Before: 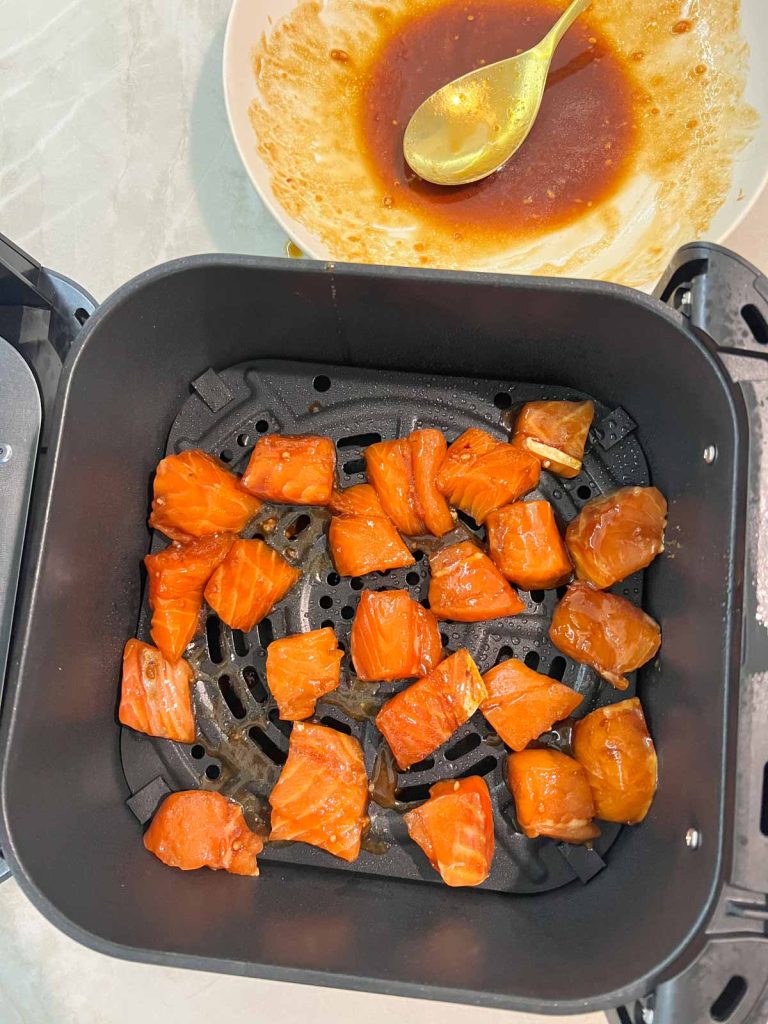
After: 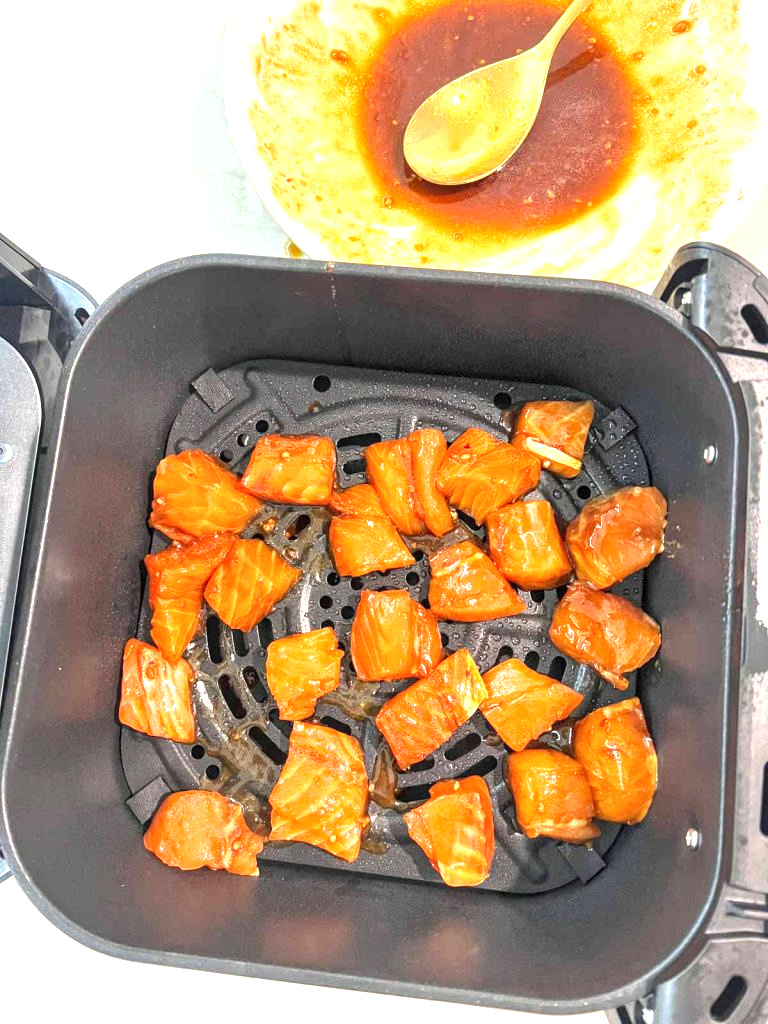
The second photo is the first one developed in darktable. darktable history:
local contrast: on, module defaults
exposure: black level correction 0, exposure 1.001 EV, compensate highlight preservation false
